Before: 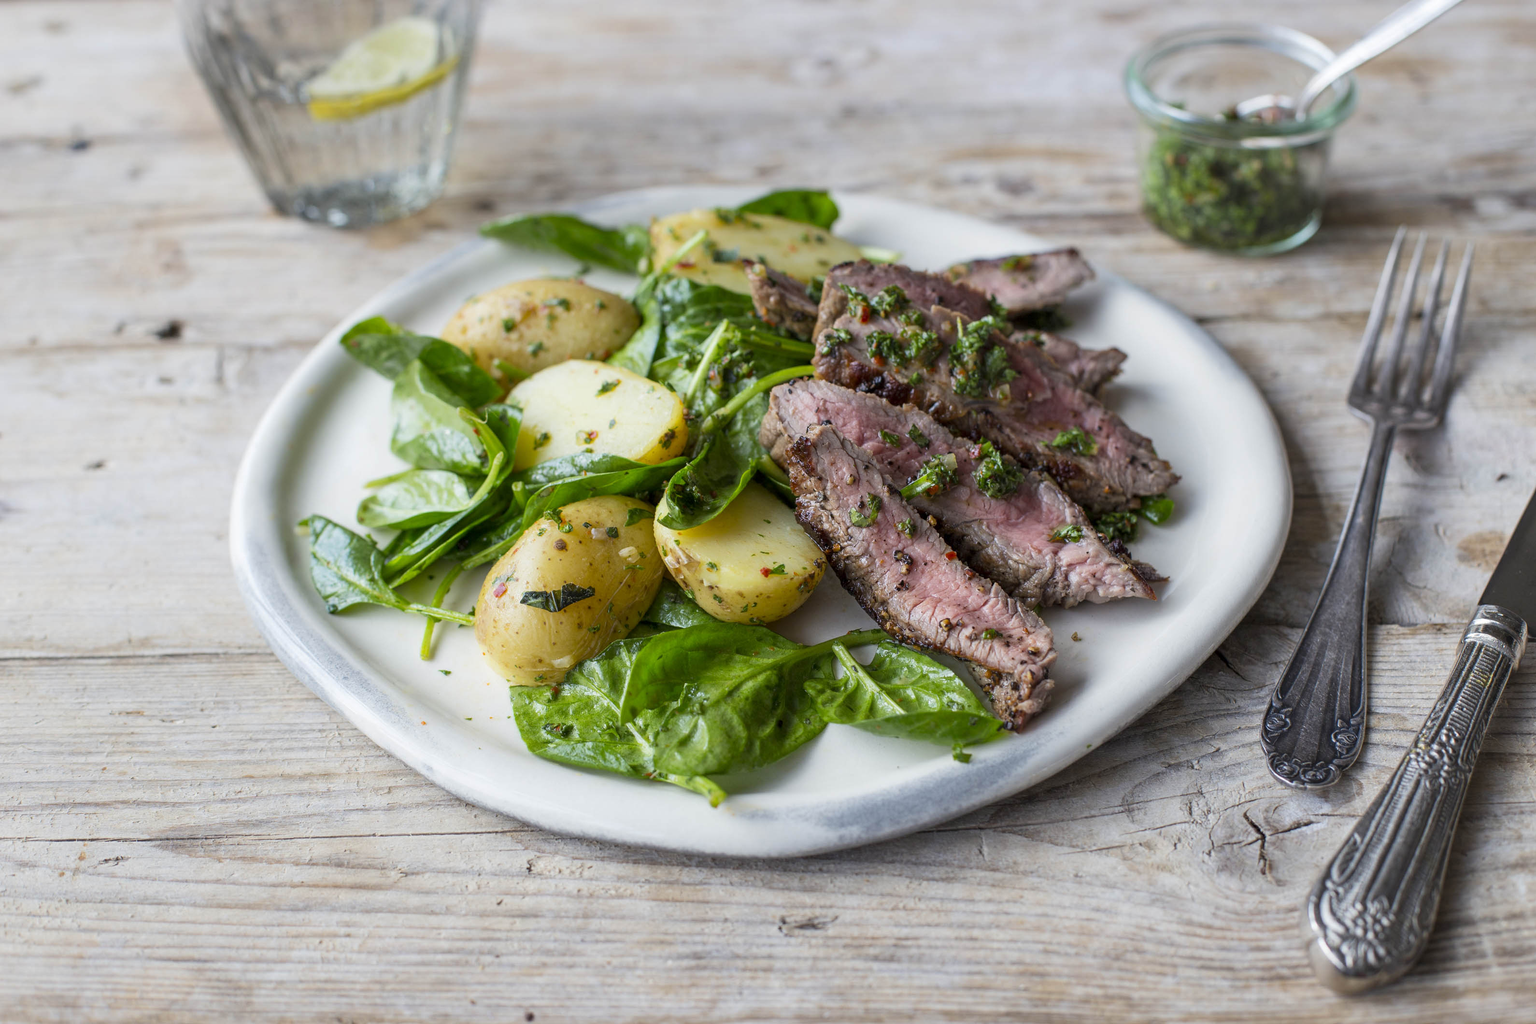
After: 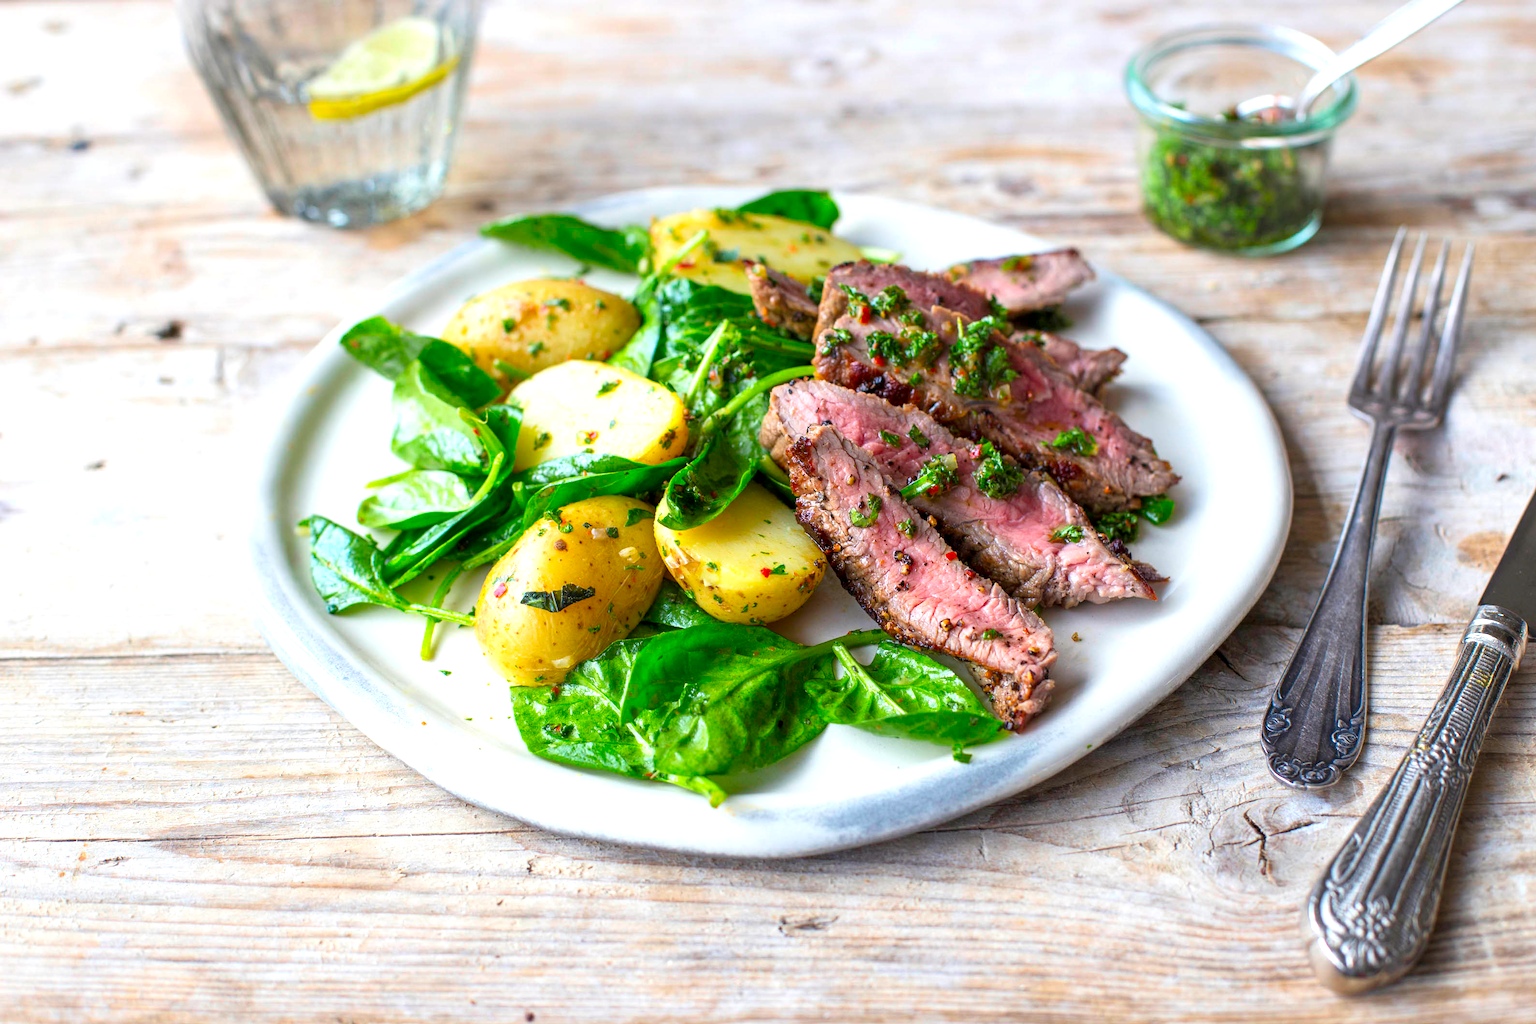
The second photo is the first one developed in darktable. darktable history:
contrast brightness saturation: saturation 0.495
exposure: exposure 0.66 EV, compensate exposure bias true, compensate highlight preservation false
